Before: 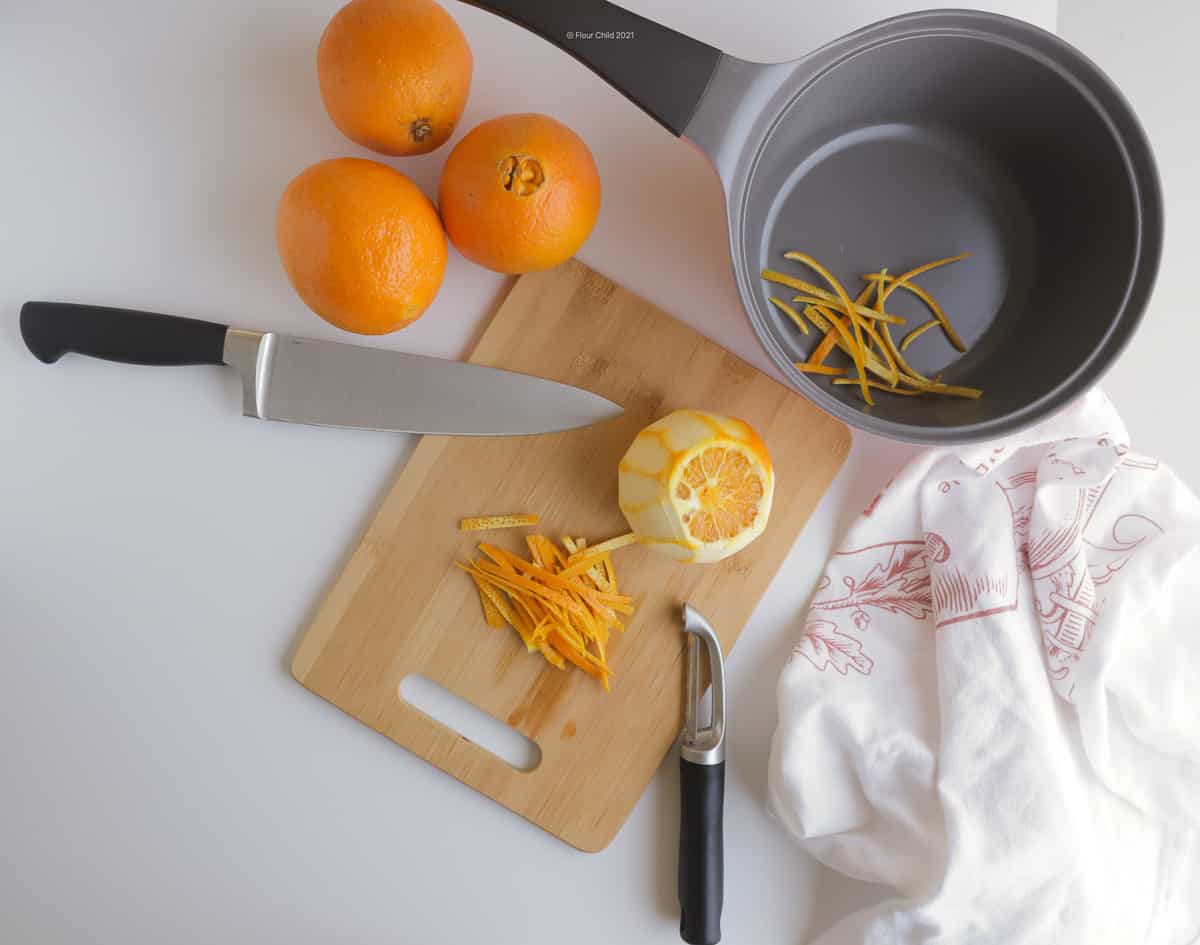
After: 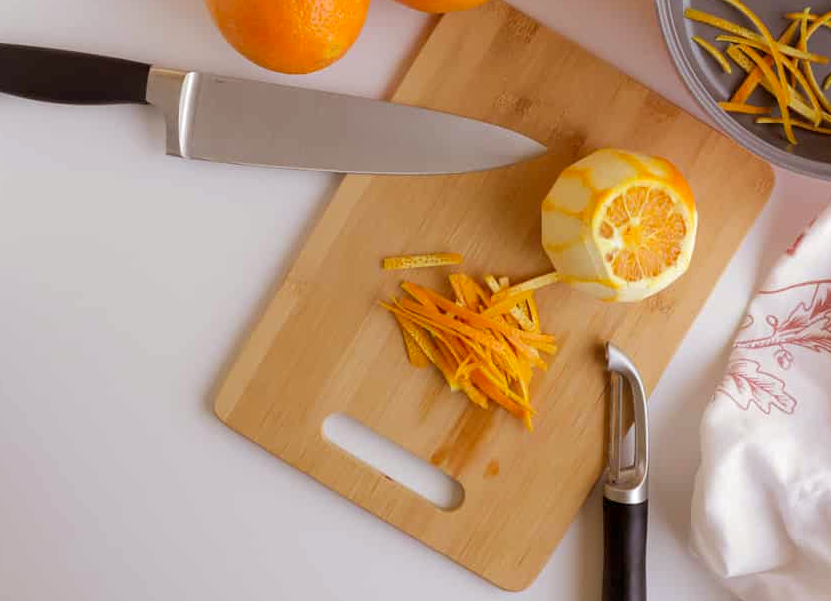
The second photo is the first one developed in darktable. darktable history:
crop: left 6.488%, top 27.668%, right 24.183%, bottom 8.656%
exposure: black level correction 0.009, exposure 0.119 EV, compensate highlight preservation false
rgb levels: mode RGB, independent channels, levels [[0, 0.5, 1], [0, 0.521, 1], [0, 0.536, 1]]
